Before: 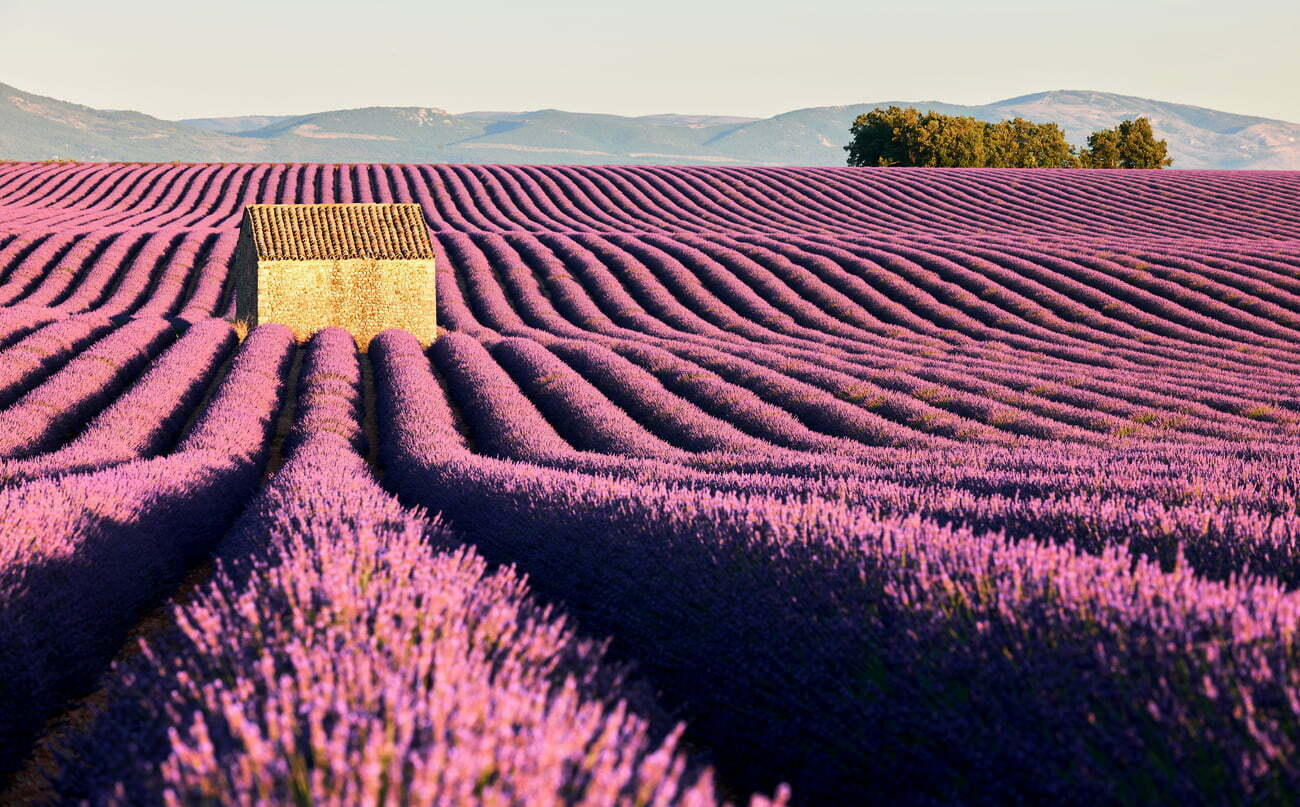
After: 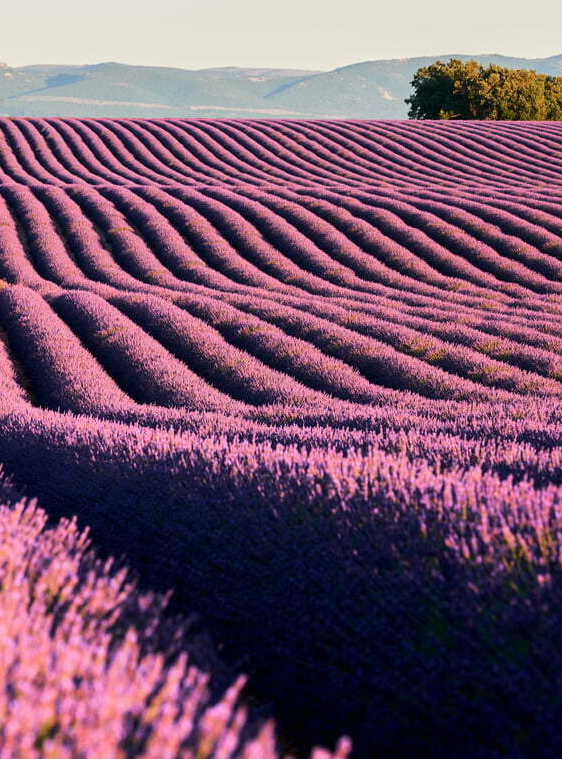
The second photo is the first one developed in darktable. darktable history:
crop: left 33.828%, top 5.942%, right 22.869%
